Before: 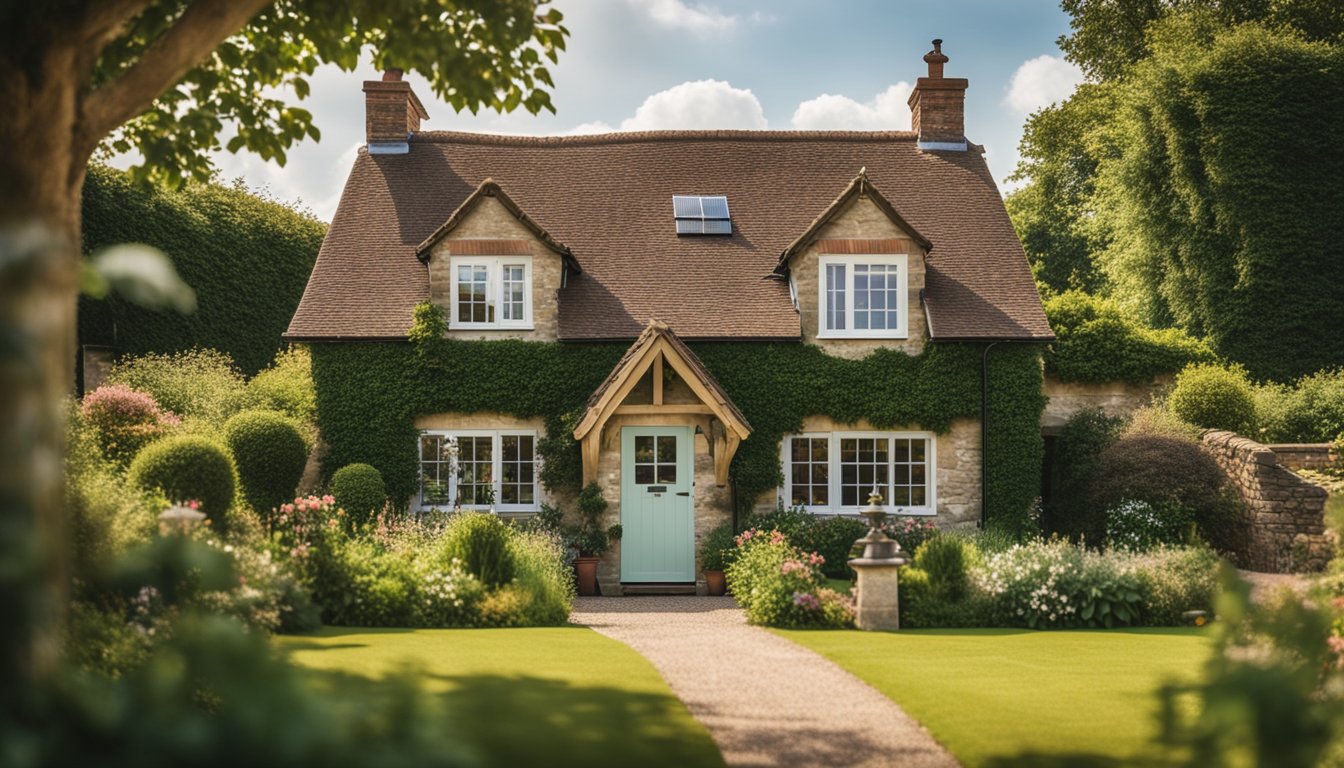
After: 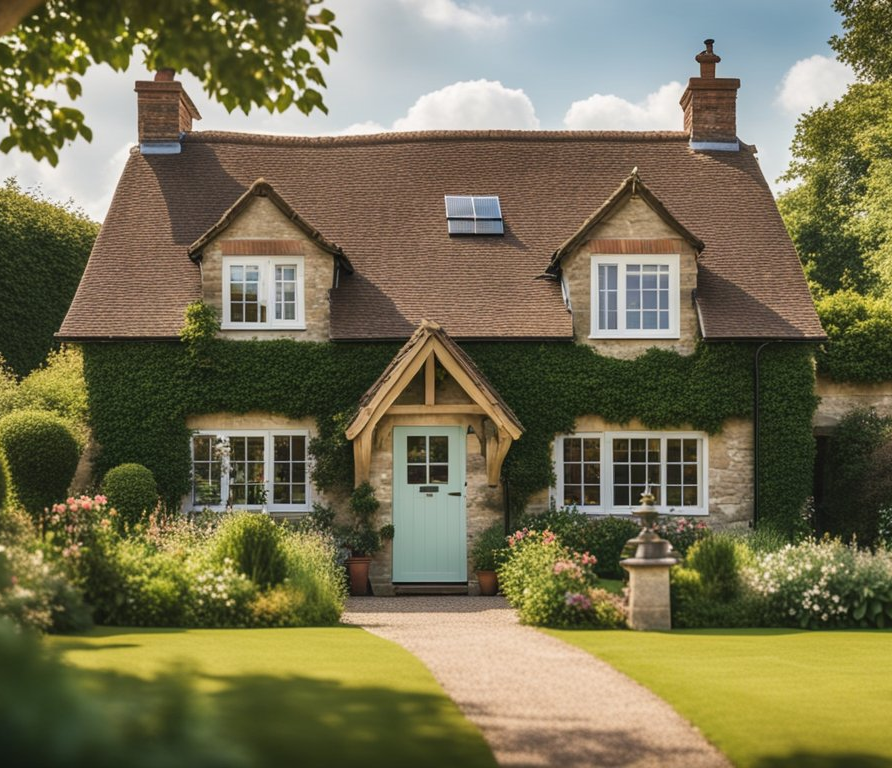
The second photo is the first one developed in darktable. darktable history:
crop: left 17.019%, right 16.556%
